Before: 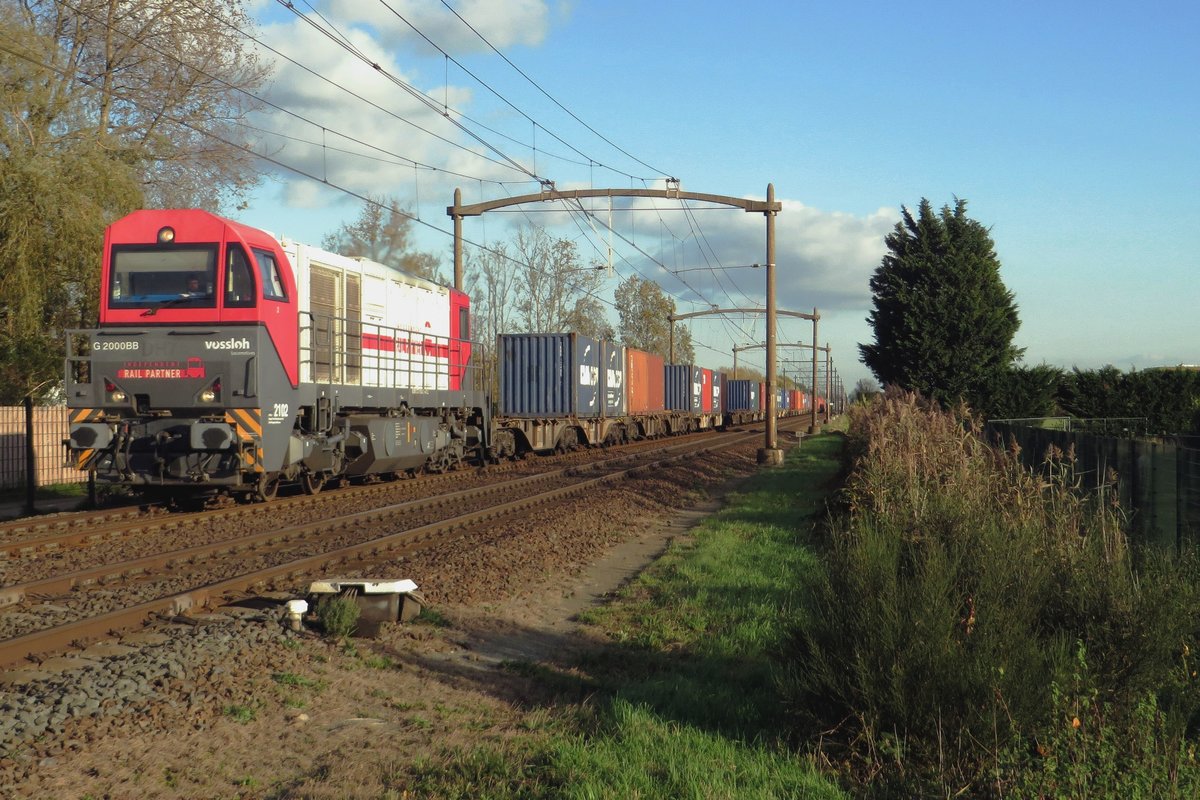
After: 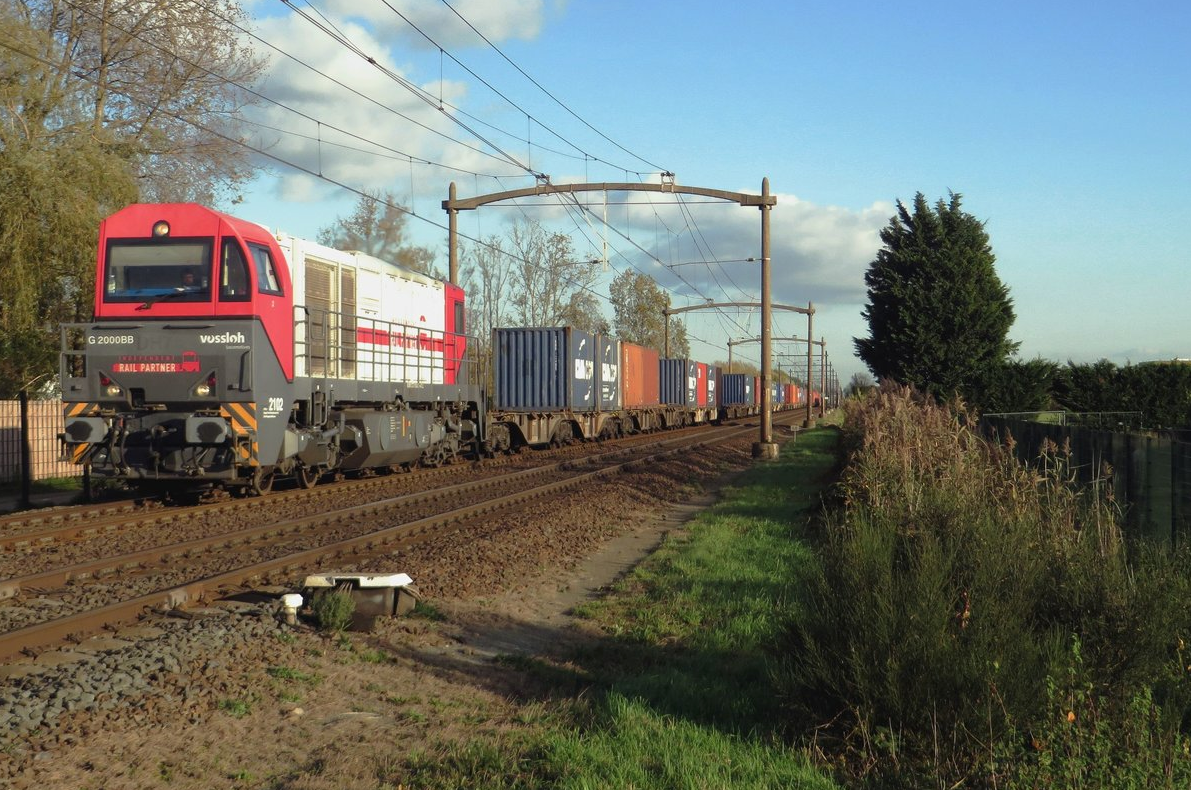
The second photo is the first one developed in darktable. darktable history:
contrast brightness saturation: contrast 0.075
crop: left 0.496%, top 0.756%, right 0.231%, bottom 0.457%
